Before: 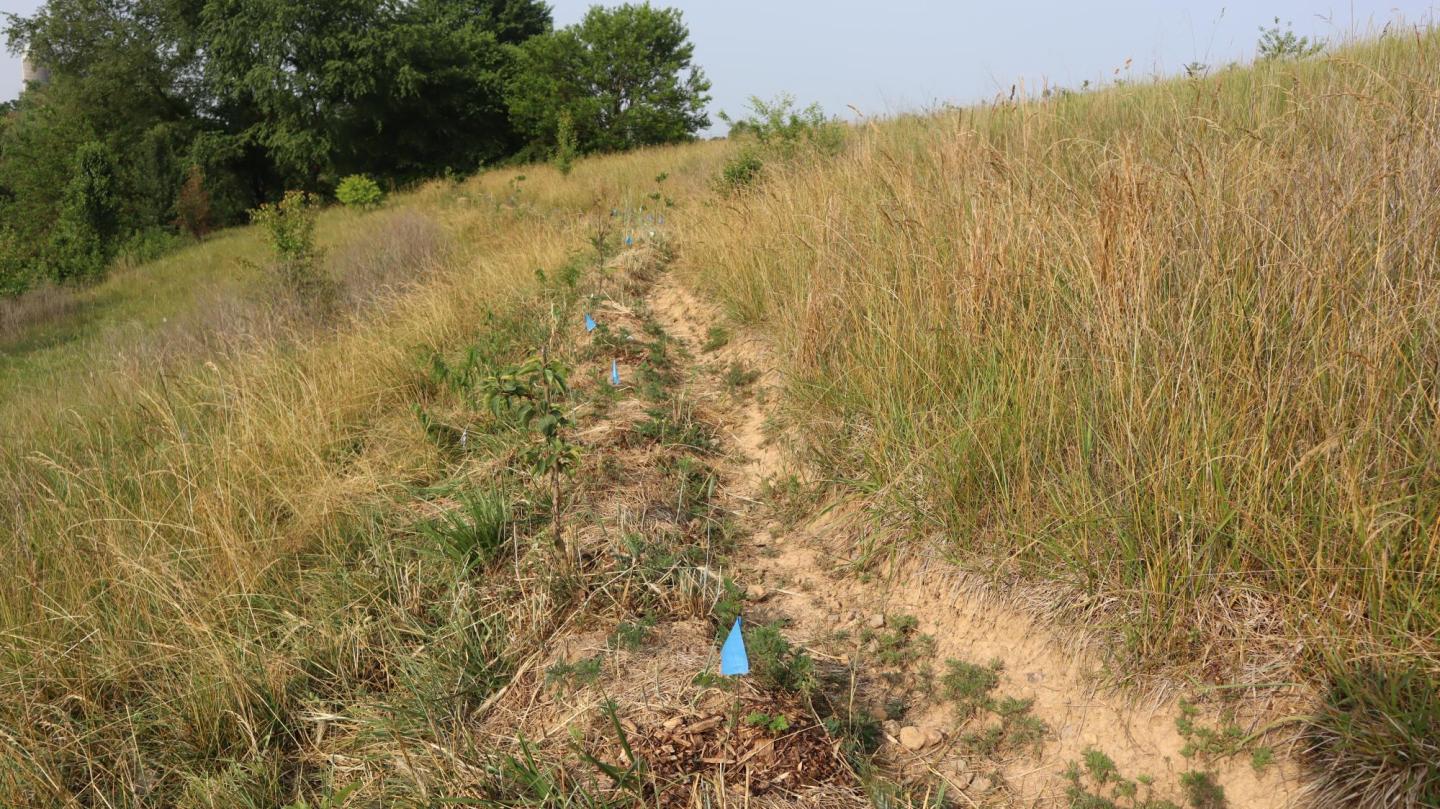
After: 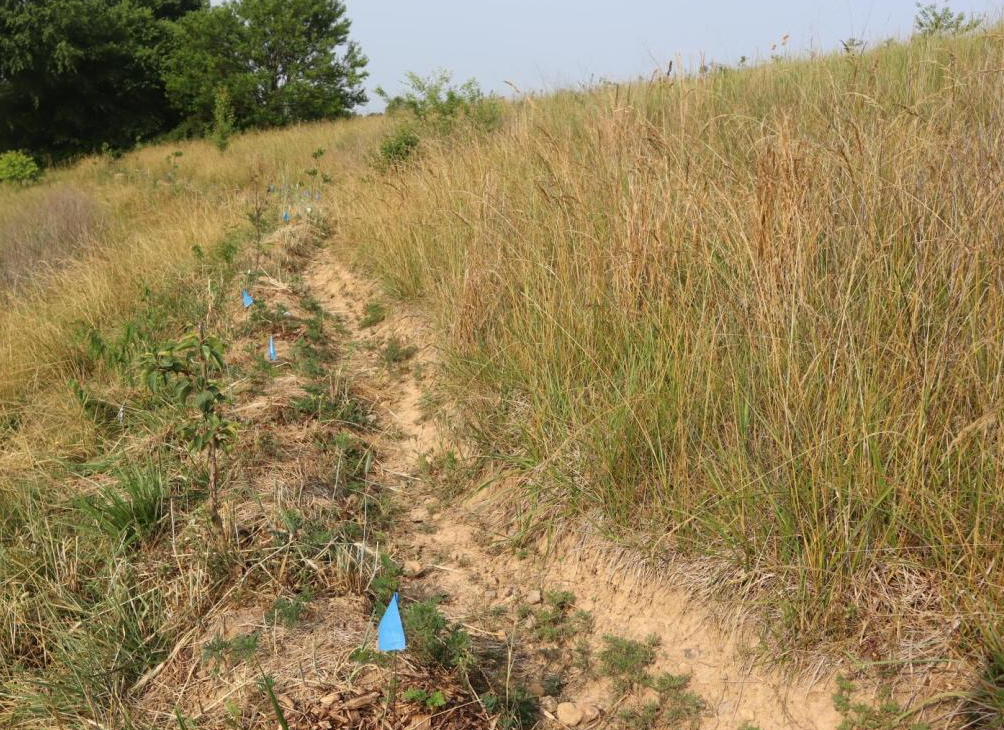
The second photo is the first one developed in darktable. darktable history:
crop and rotate: left 23.851%, top 3.063%, right 6.363%, bottom 6.606%
